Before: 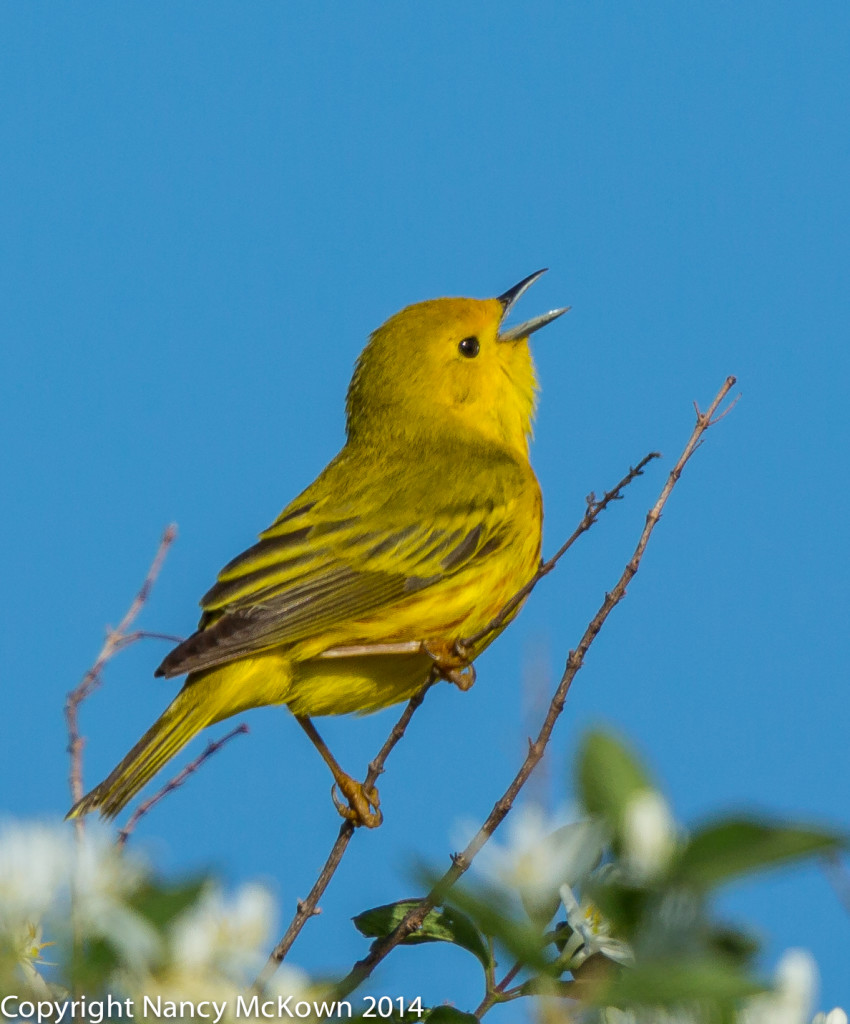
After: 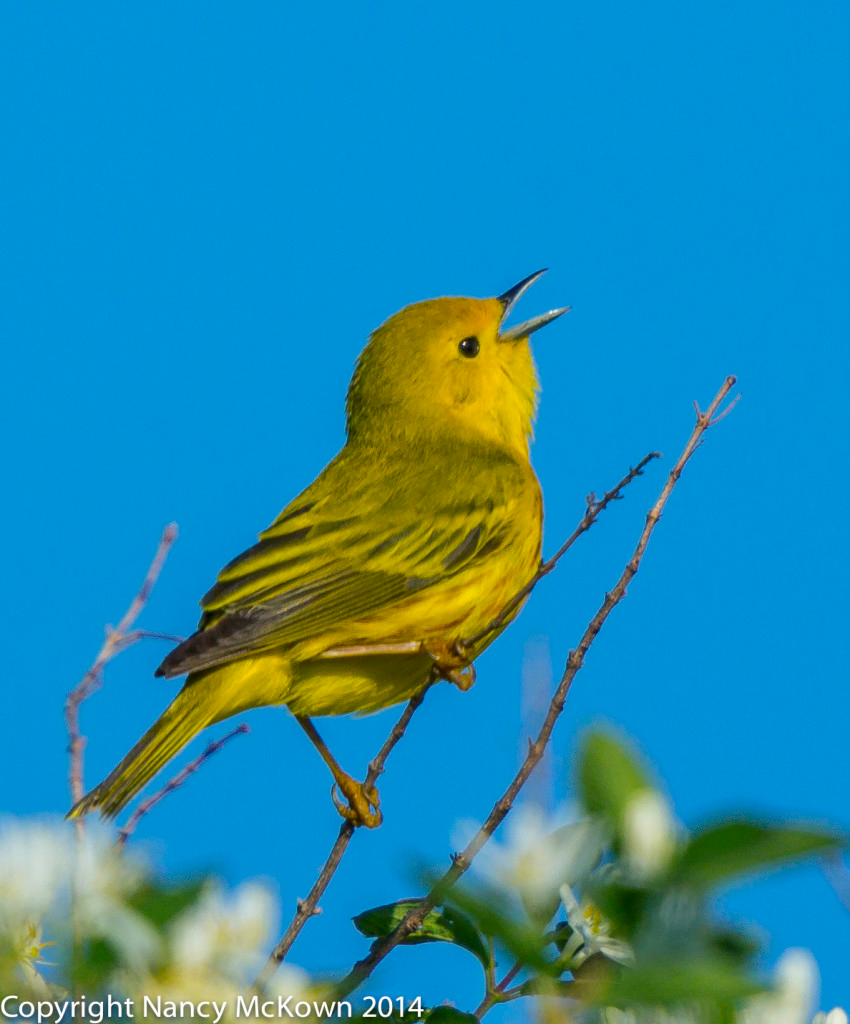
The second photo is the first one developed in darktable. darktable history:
color balance rgb: shadows lift › chroma 7.426%, shadows lift › hue 246.16°, perceptual saturation grading › global saturation 30.38%
